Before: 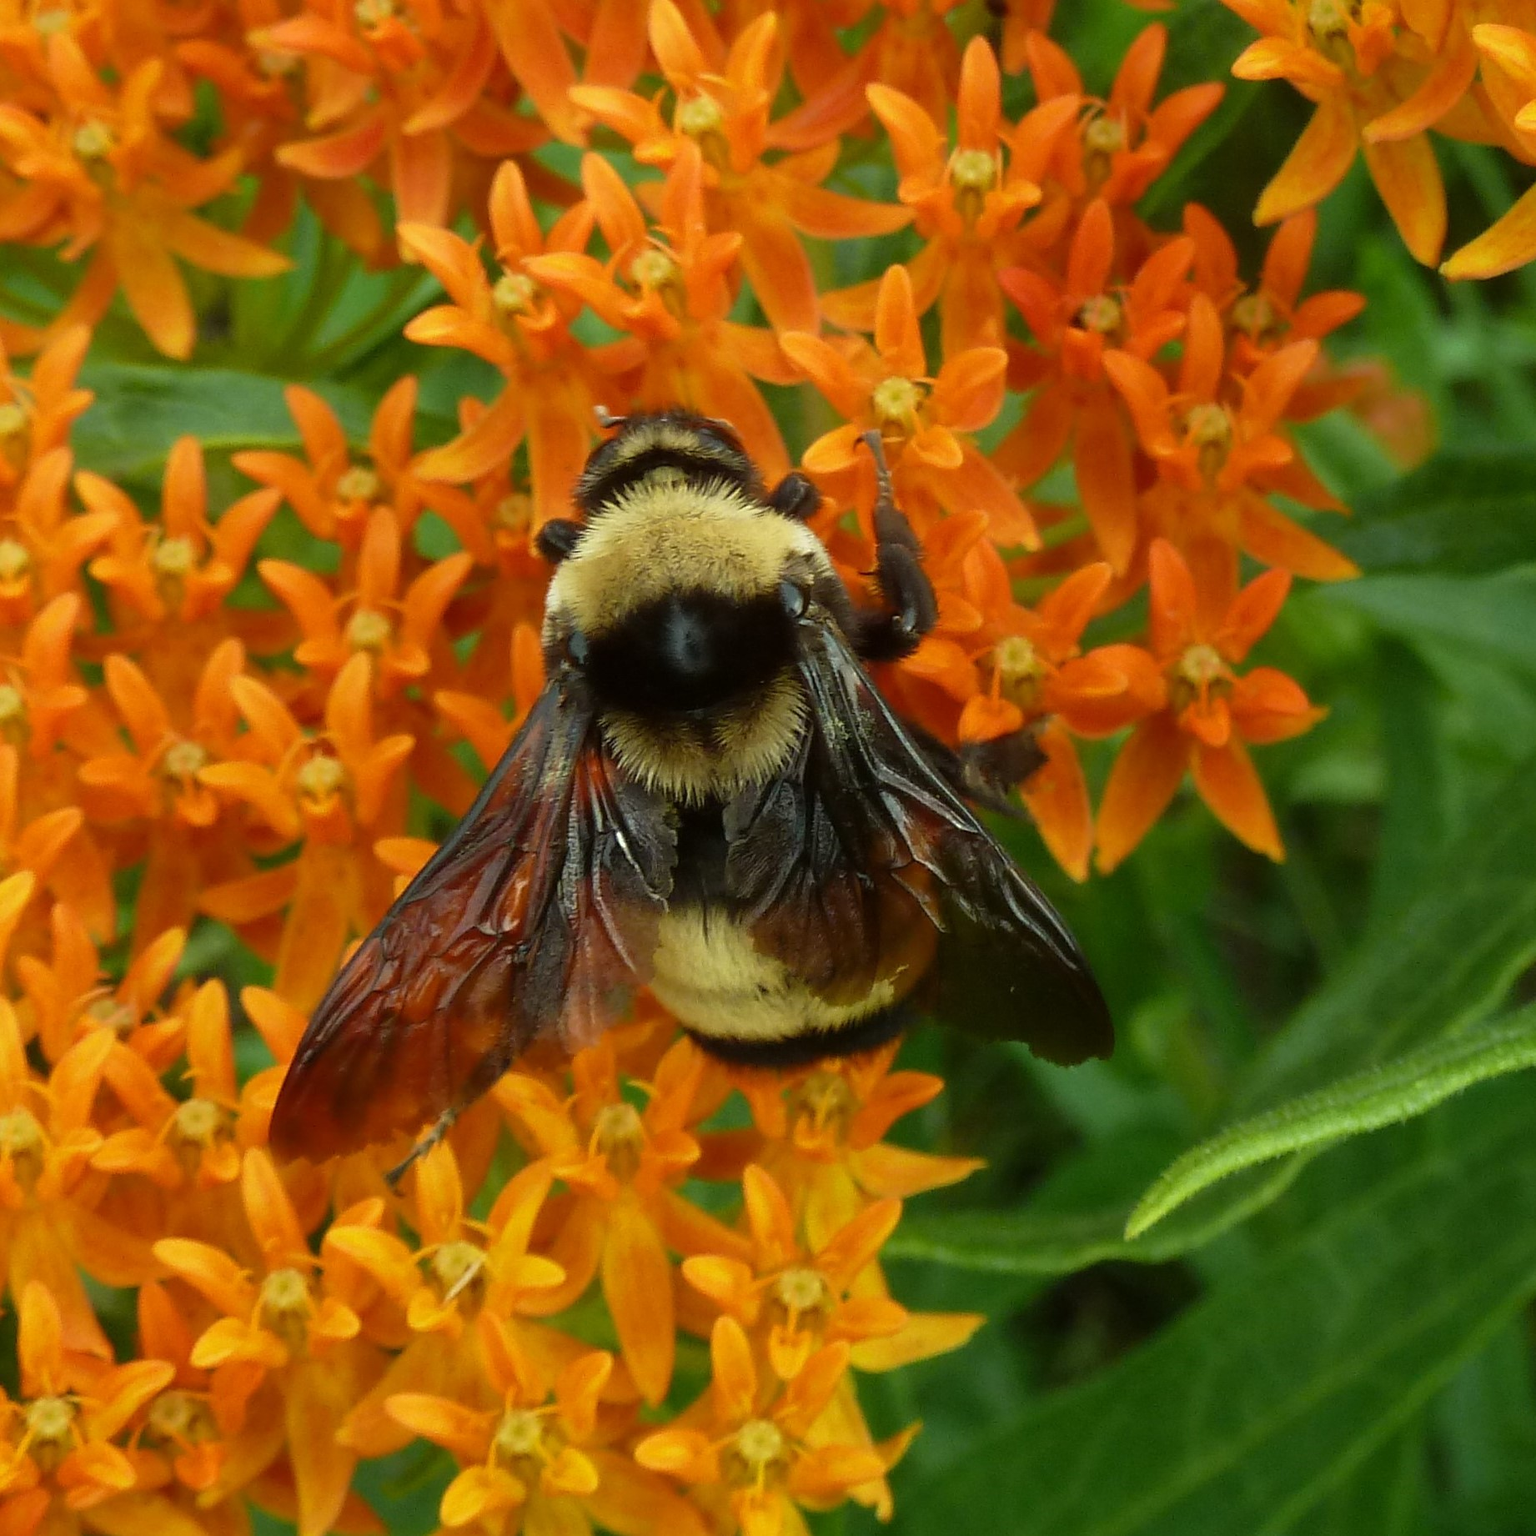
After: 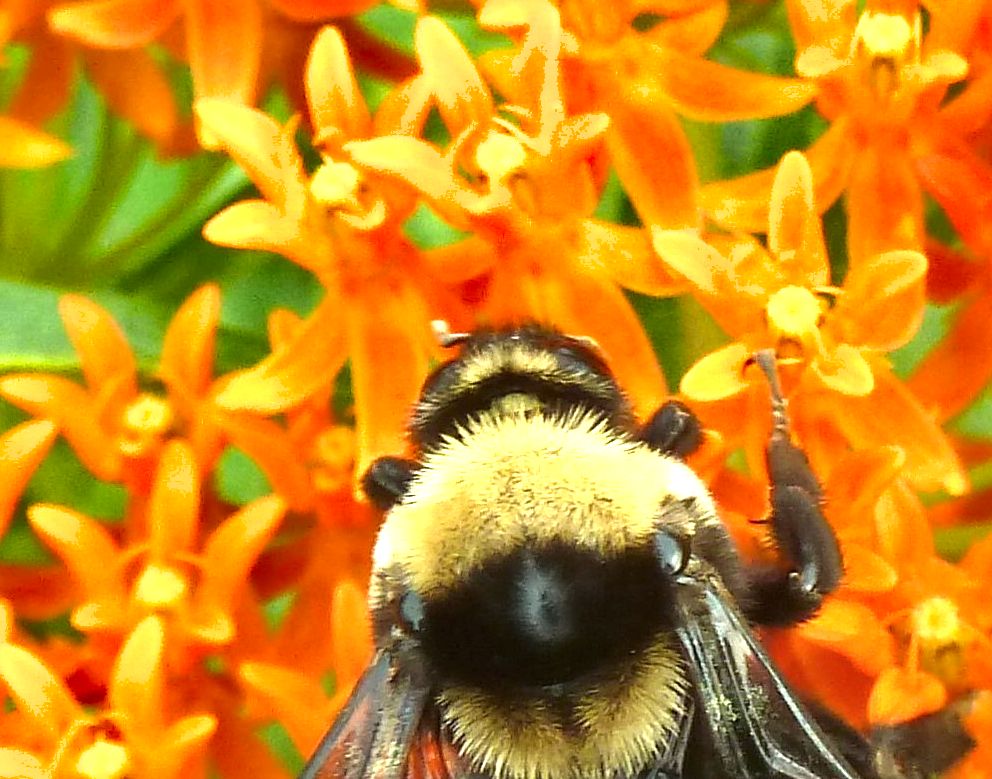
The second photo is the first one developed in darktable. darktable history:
exposure: black level correction 0, exposure 1.55 EV, compensate exposure bias true, compensate highlight preservation false
crop: left 15.306%, top 9.065%, right 30.789%, bottom 48.638%
shadows and highlights: shadows 12, white point adjustment 1.2, soften with gaussian
sharpen: amount 0.2
